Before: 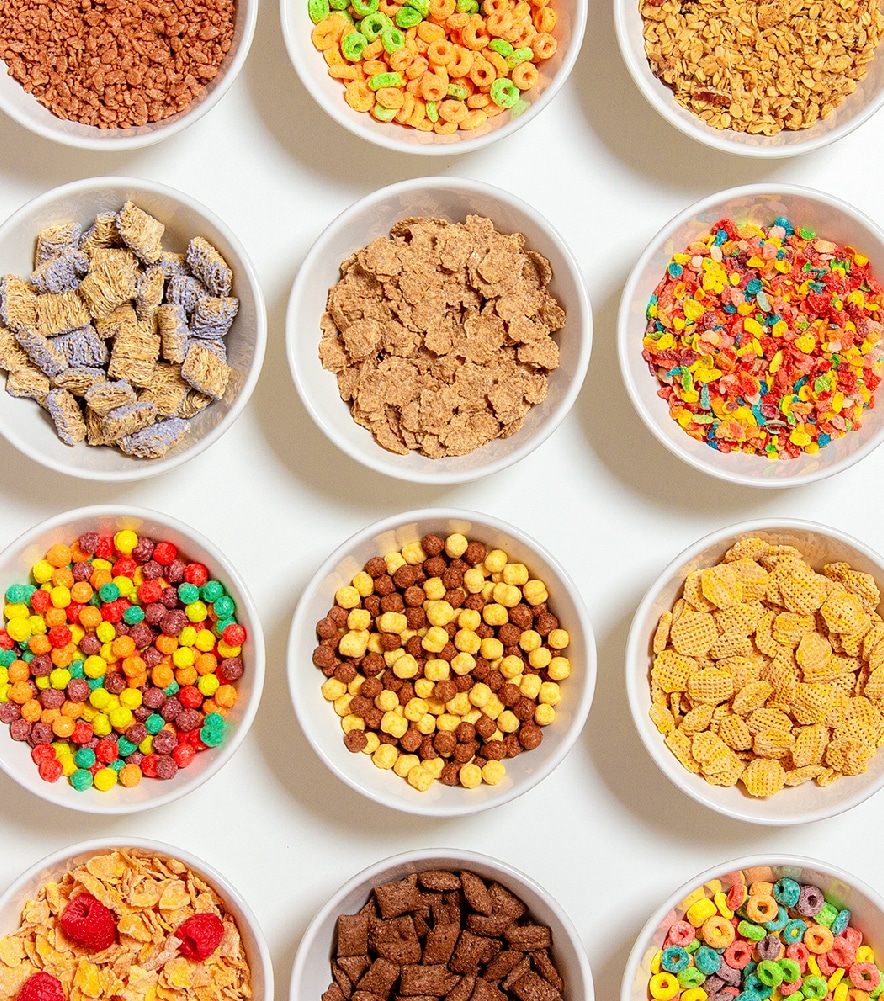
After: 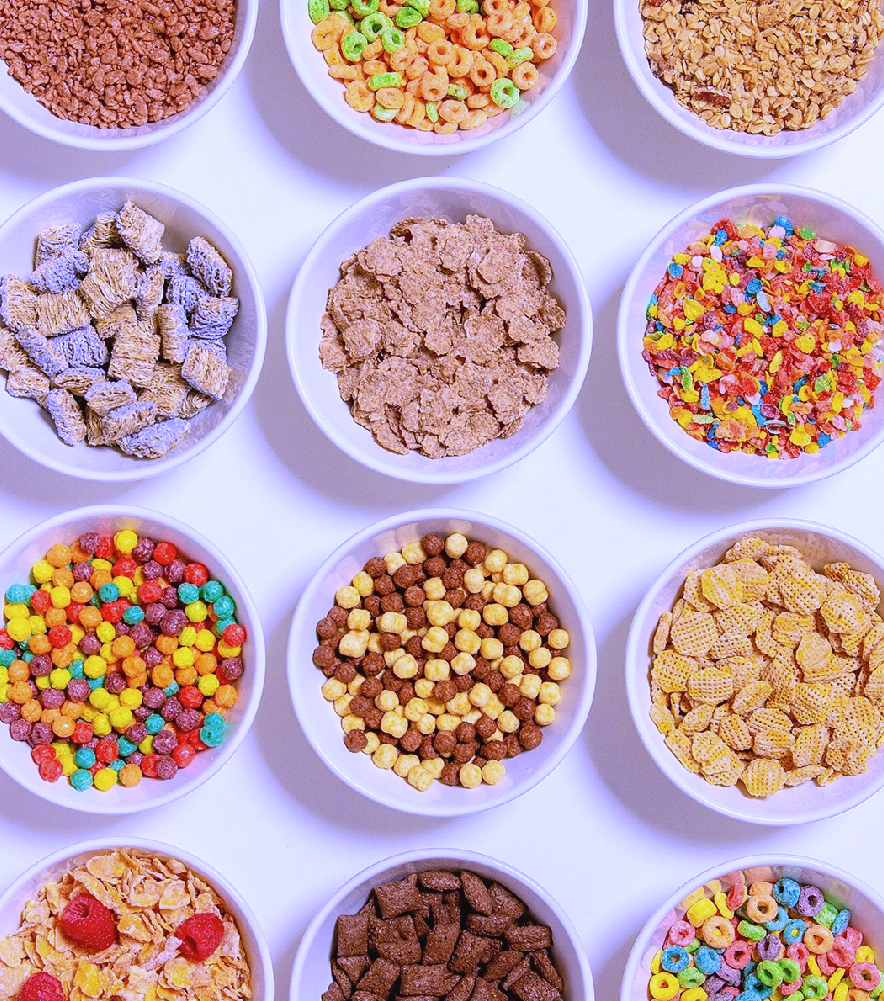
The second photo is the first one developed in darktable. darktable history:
white balance: red 0.98, blue 1.61
contrast brightness saturation: contrast -0.08, brightness -0.04, saturation -0.11
